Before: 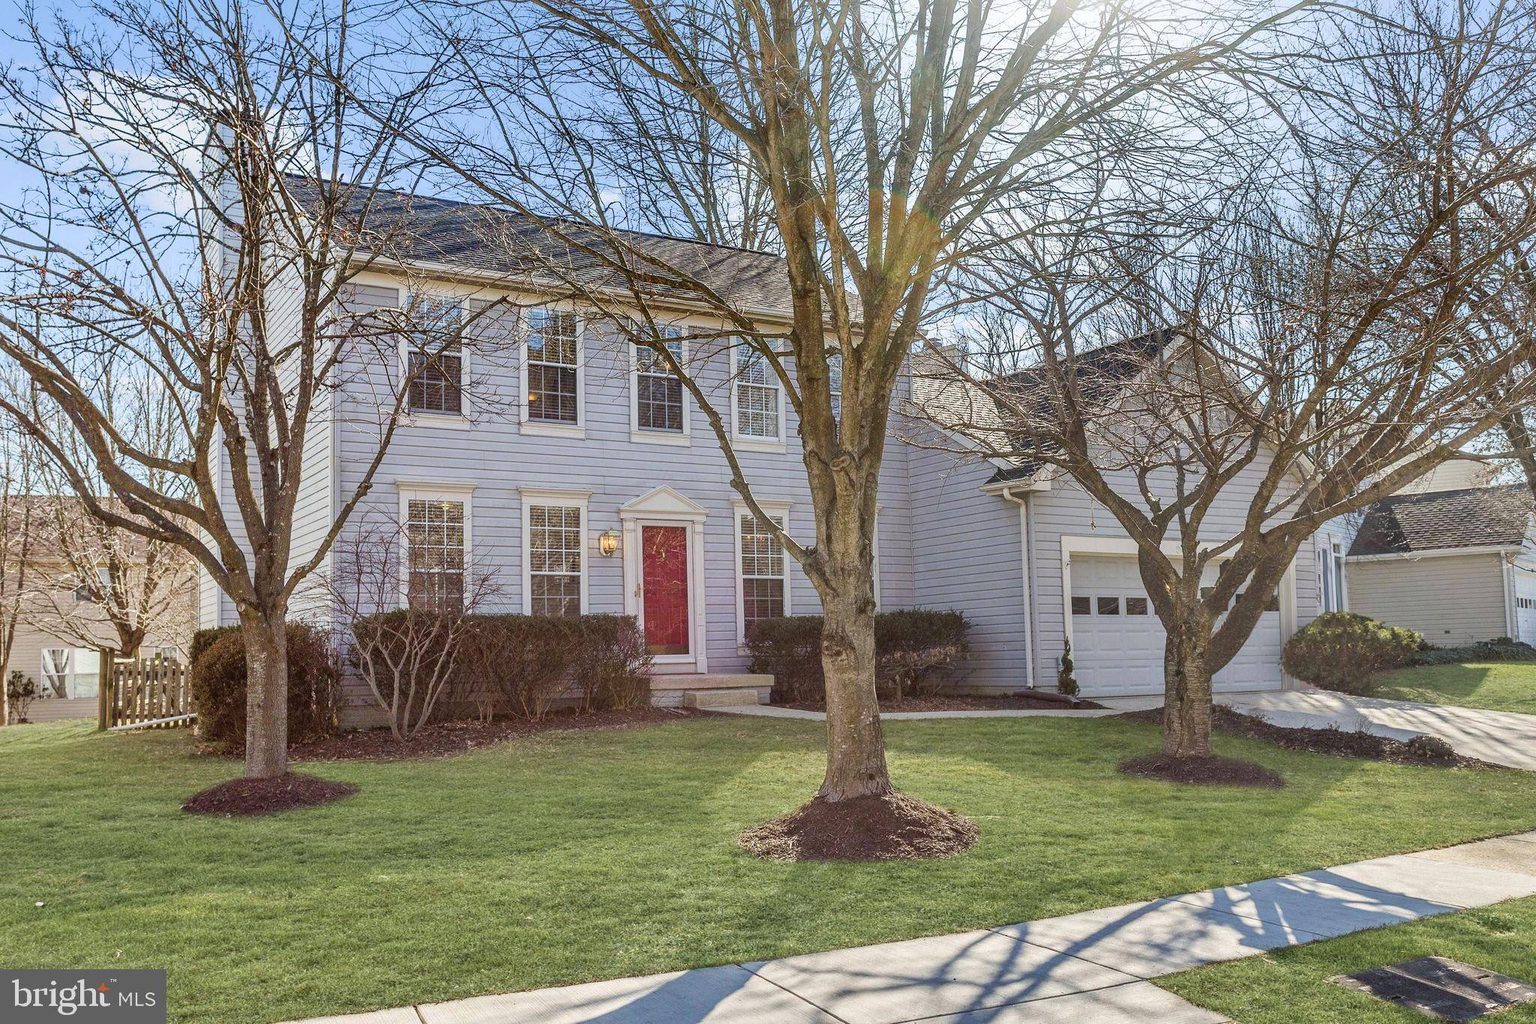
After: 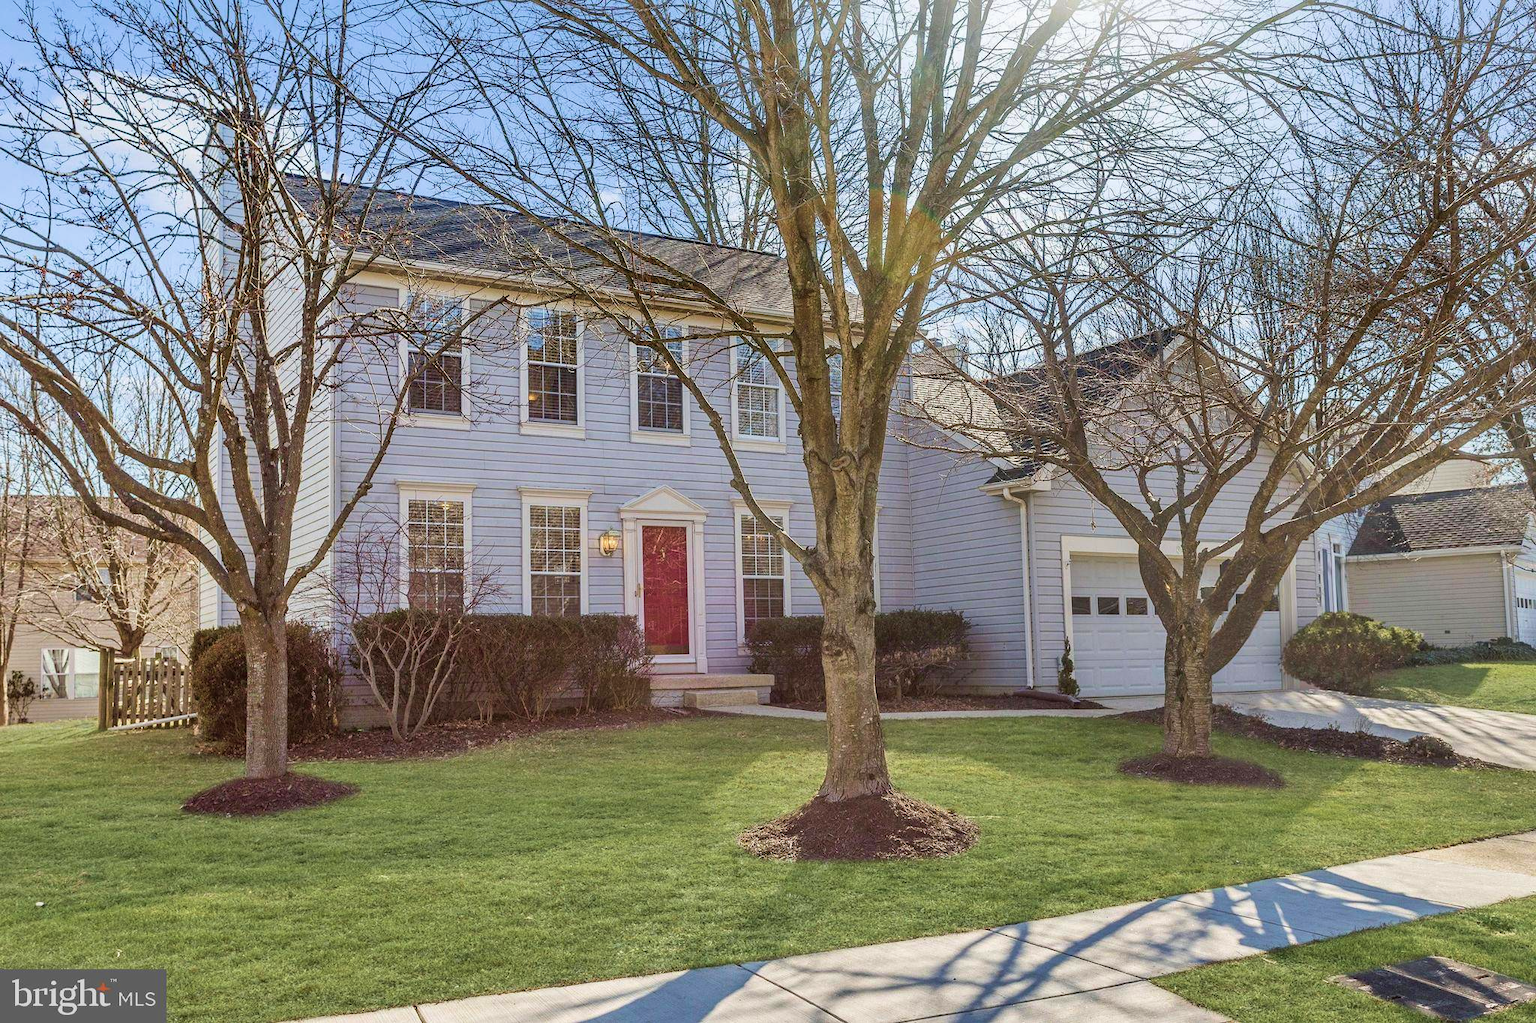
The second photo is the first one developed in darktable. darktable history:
exposure: exposure -0.048 EV, compensate highlight preservation false
velvia: on, module defaults
